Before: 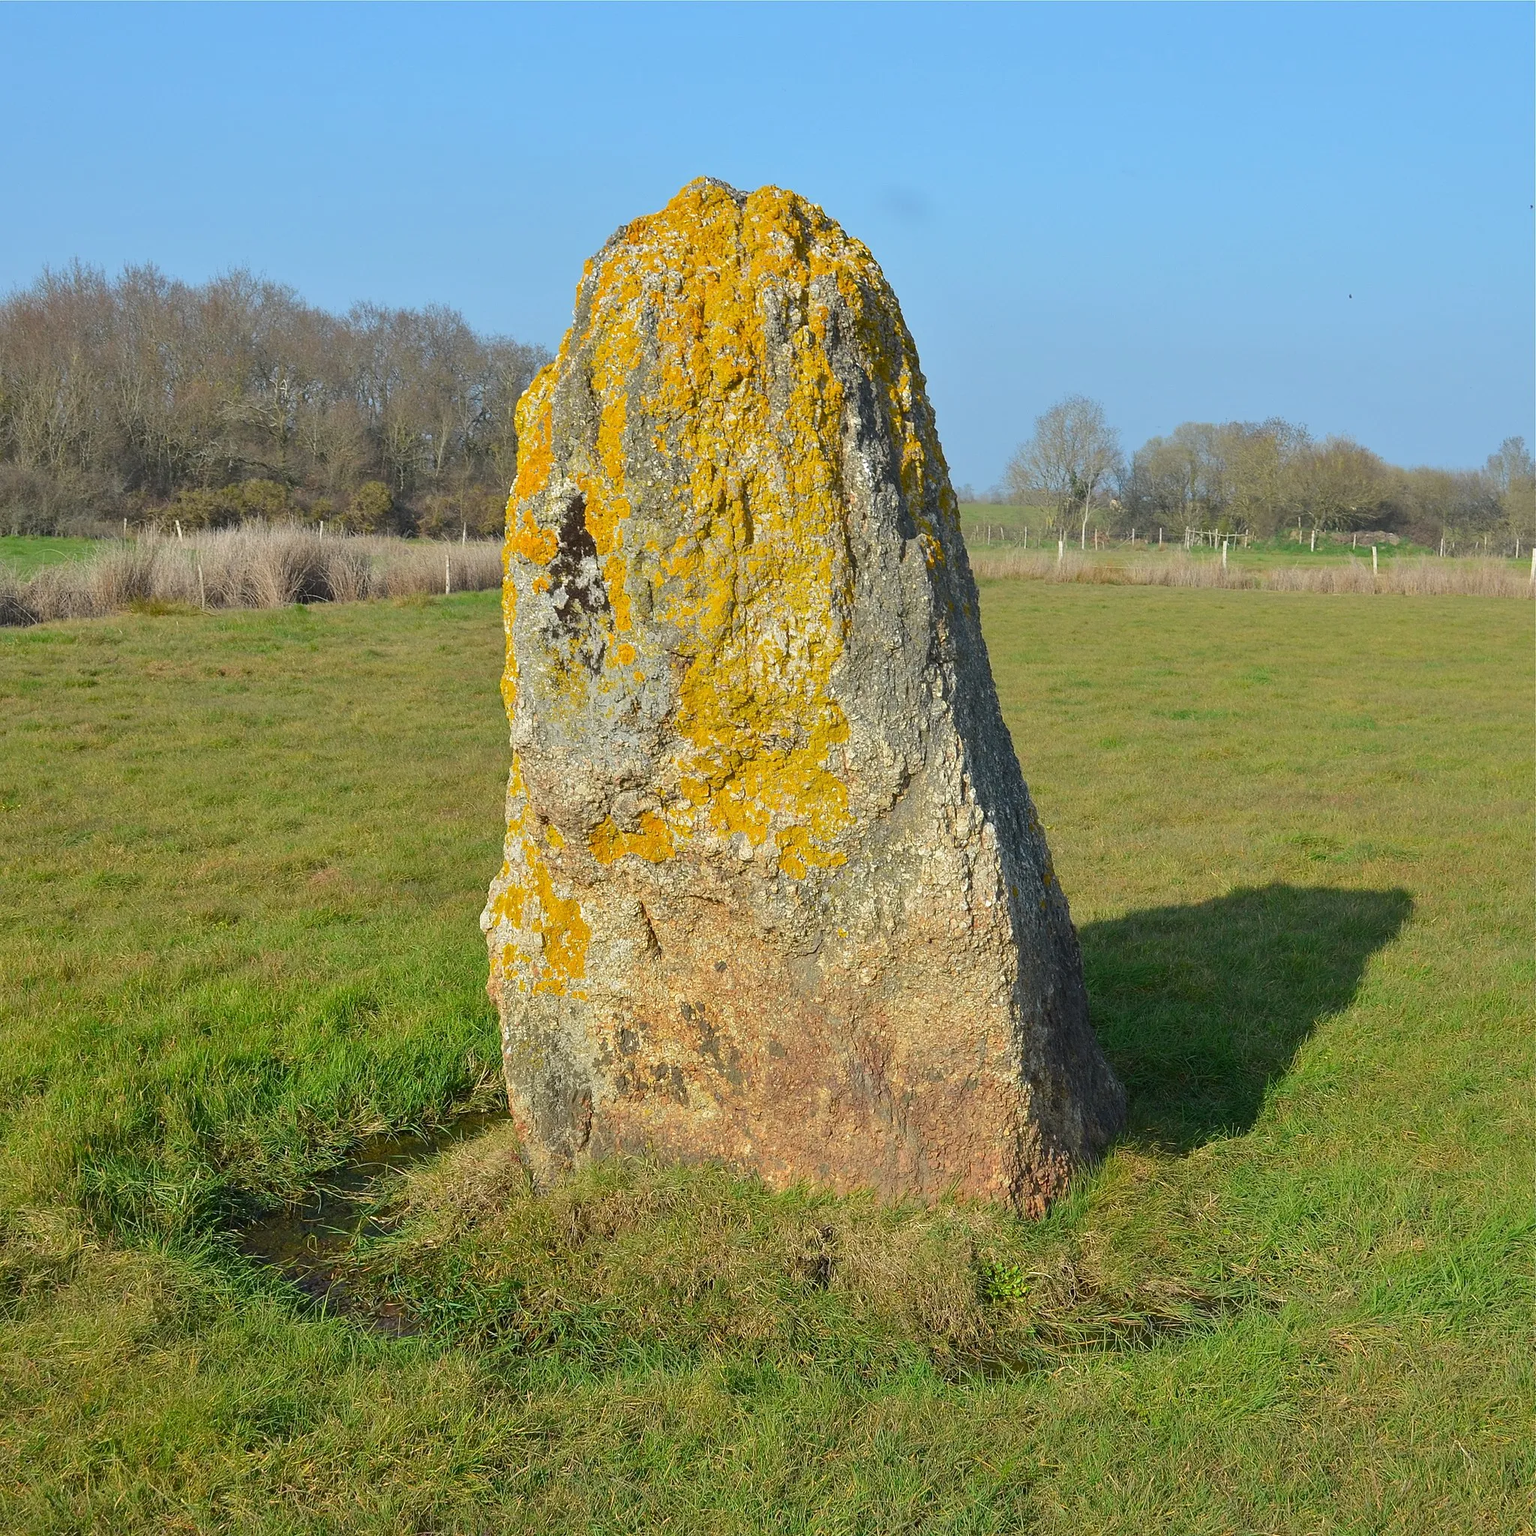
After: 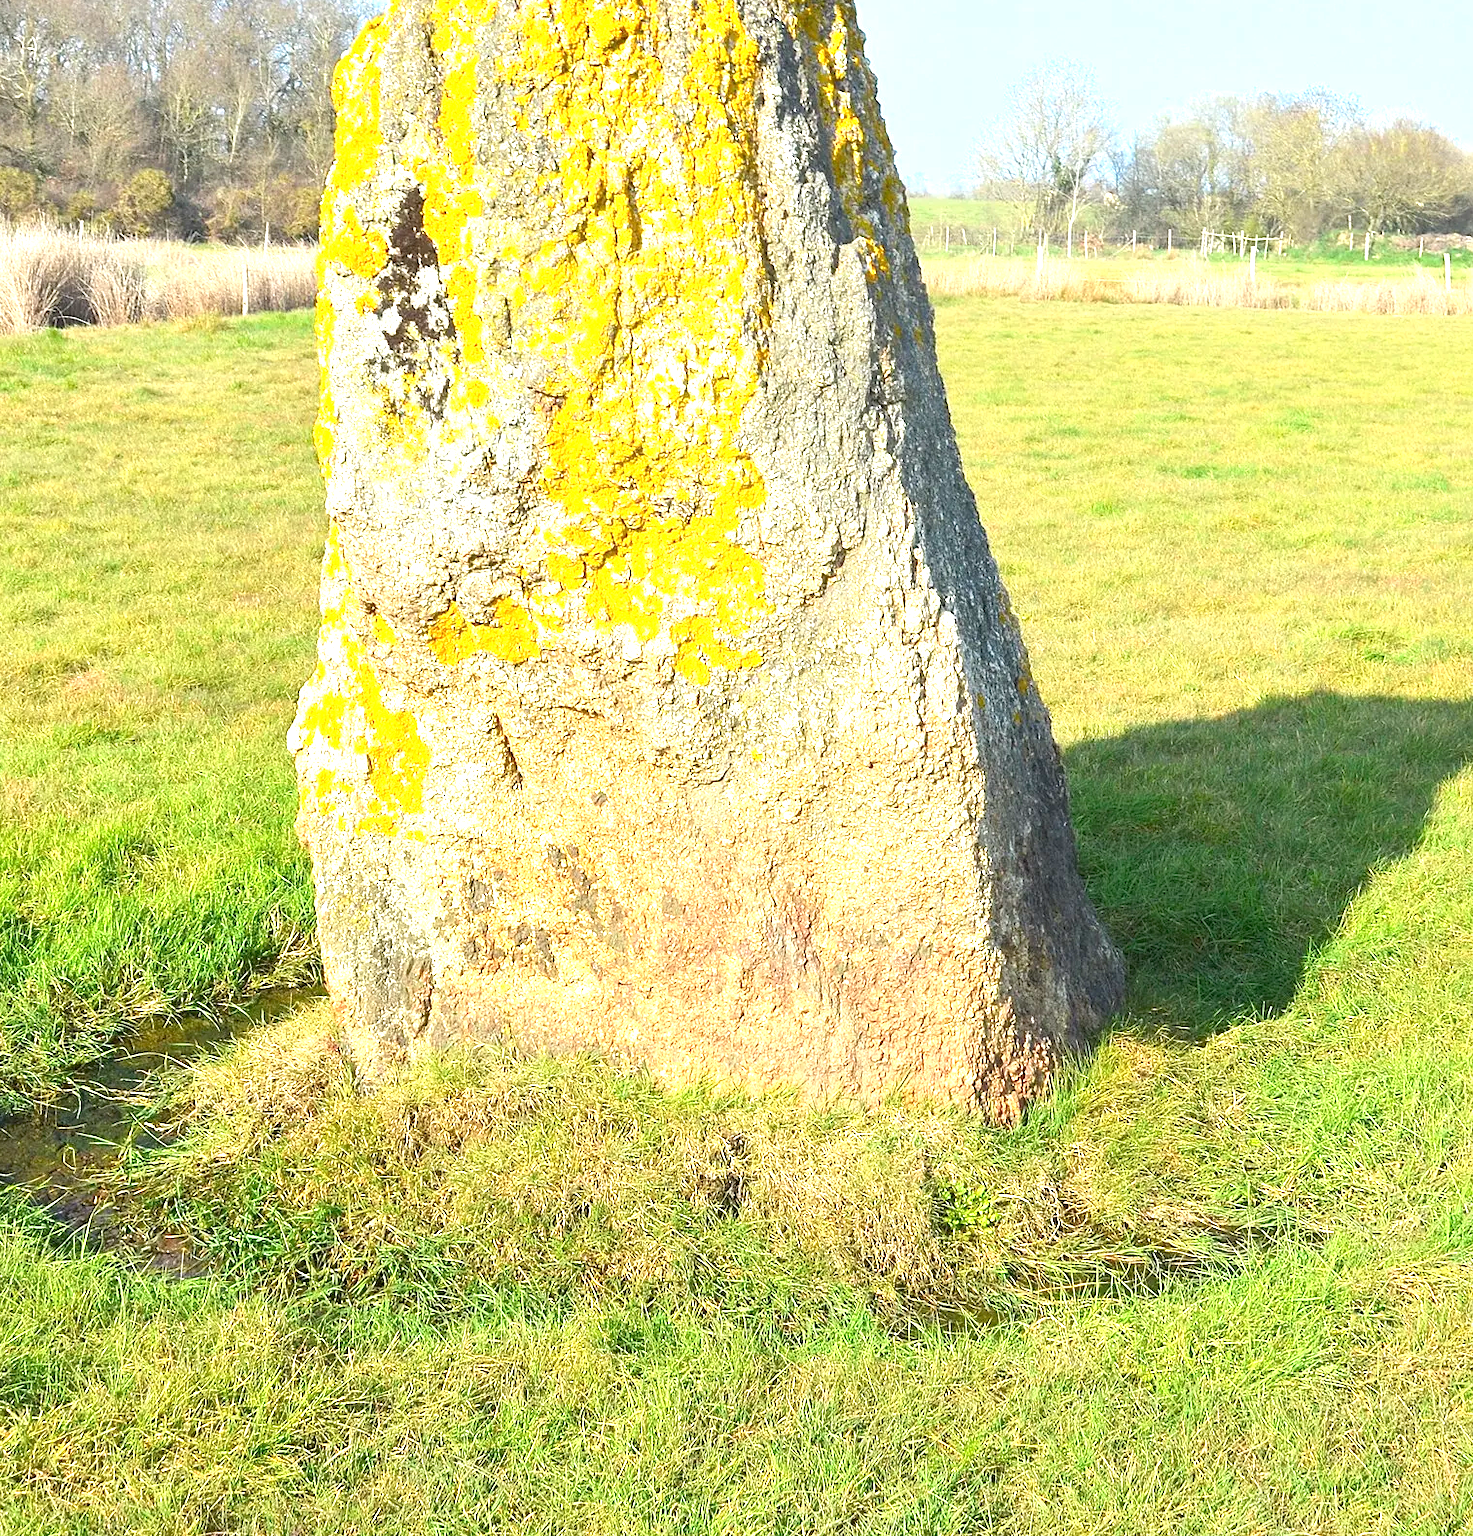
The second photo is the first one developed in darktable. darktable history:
crop: left 16.871%, top 22.857%, right 9.116%
exposure: black level correction 0.001, exposure 1.719 EV, compensate exposure bias true, compensate highlight preservation false
